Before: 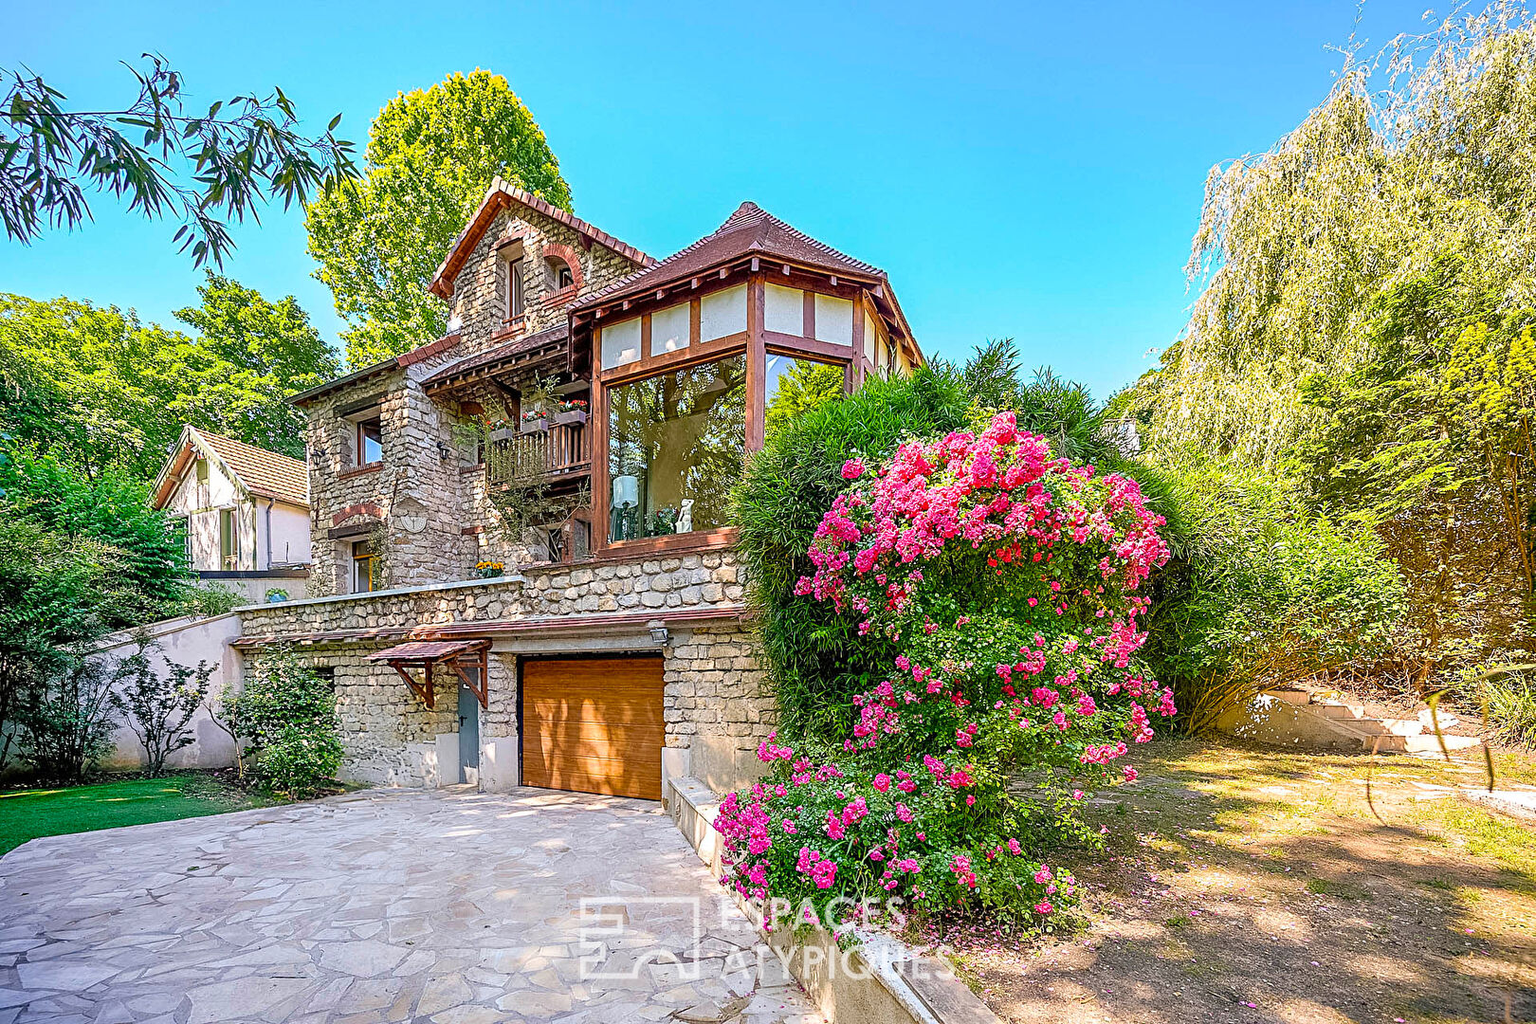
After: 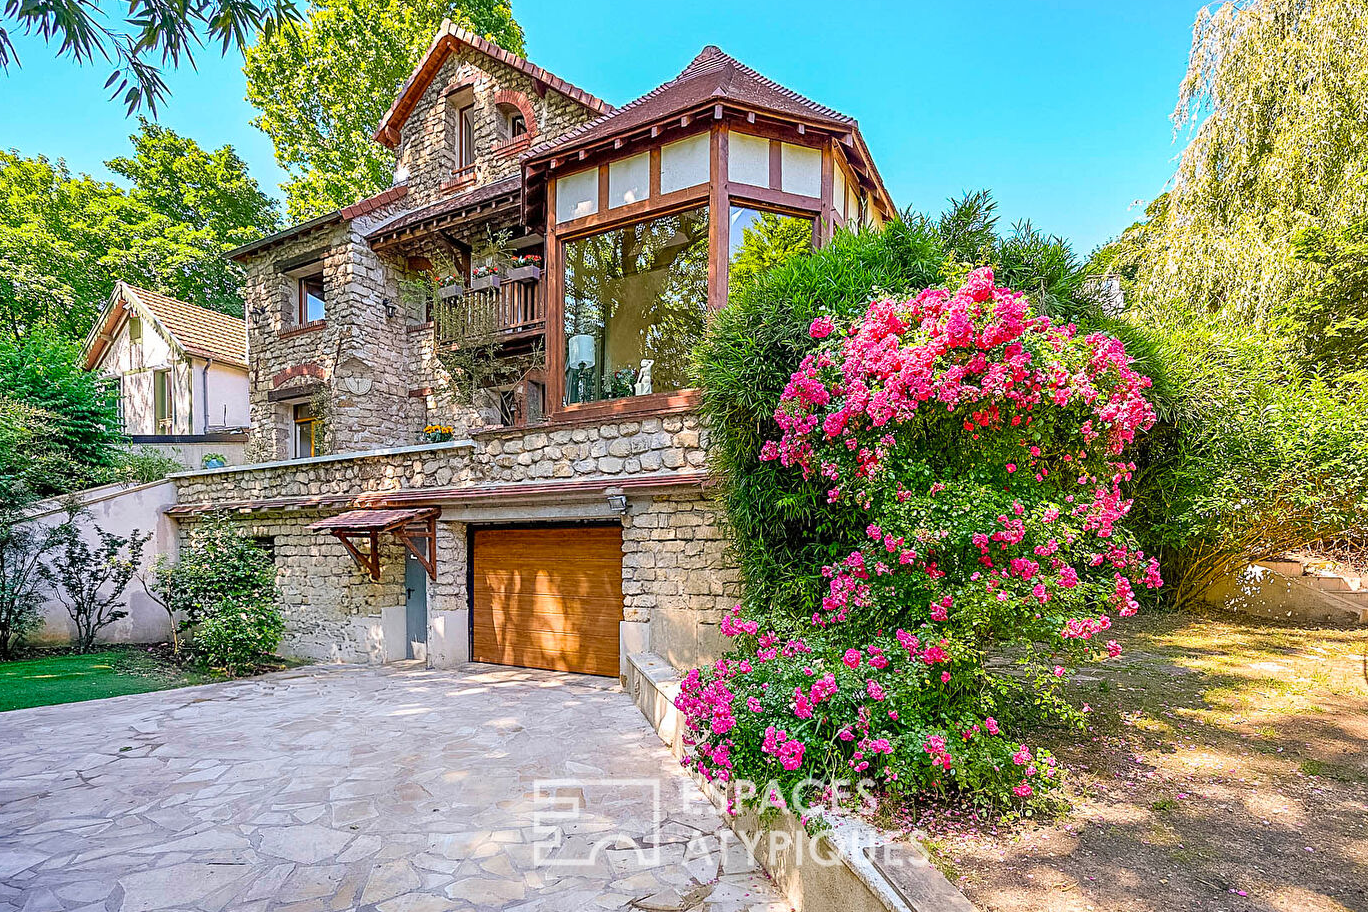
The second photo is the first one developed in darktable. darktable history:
crop and rotate: left 4.842%, top 15.51%, right 10.668%
